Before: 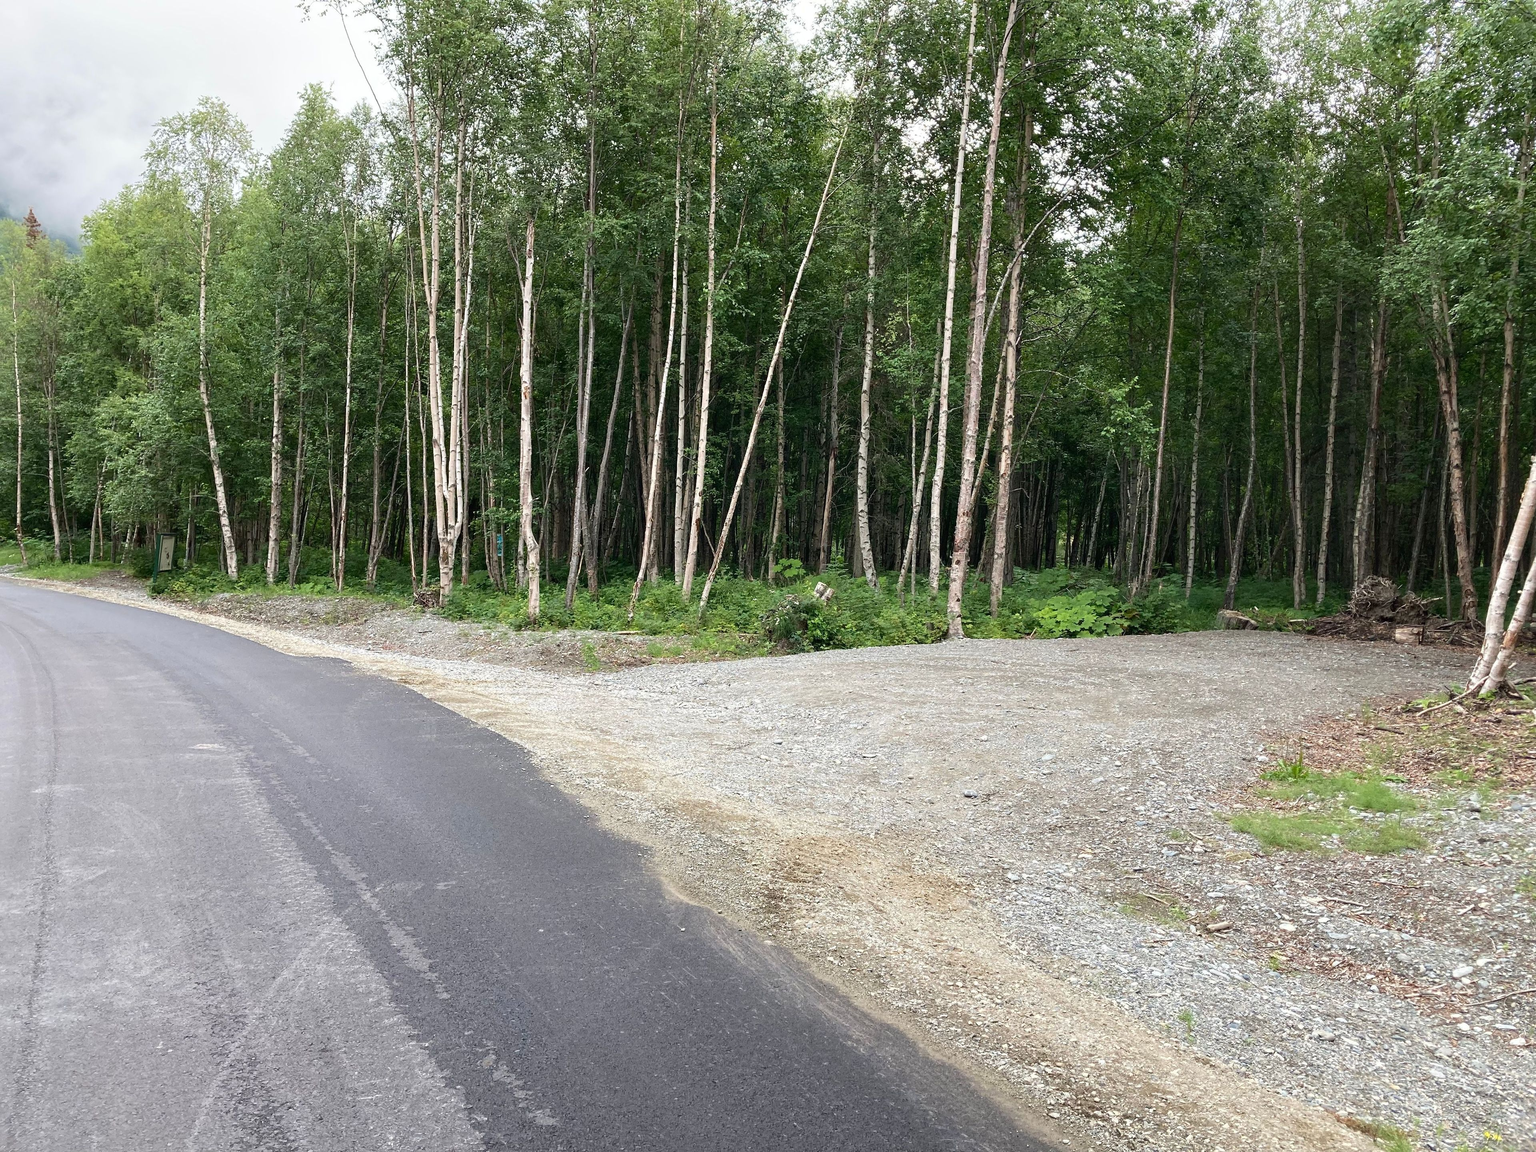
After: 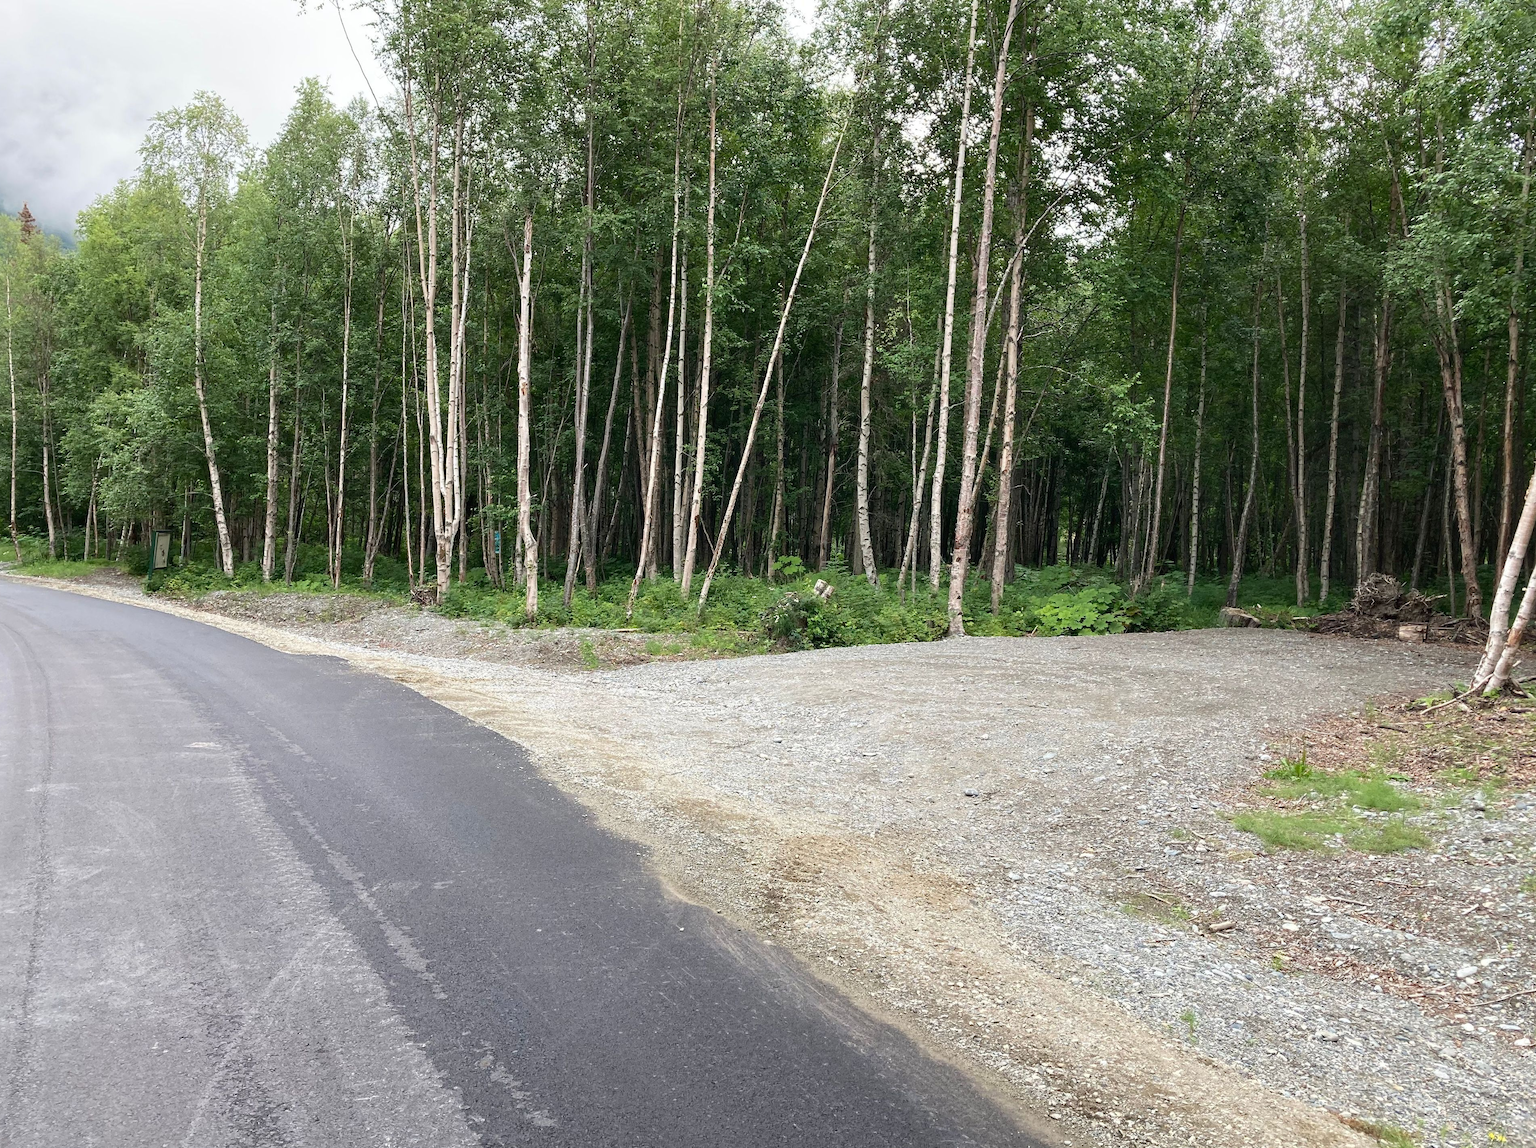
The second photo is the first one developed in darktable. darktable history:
crop: left 0.411%, top 0.596%, right 0.251%, bottom 0.363%
